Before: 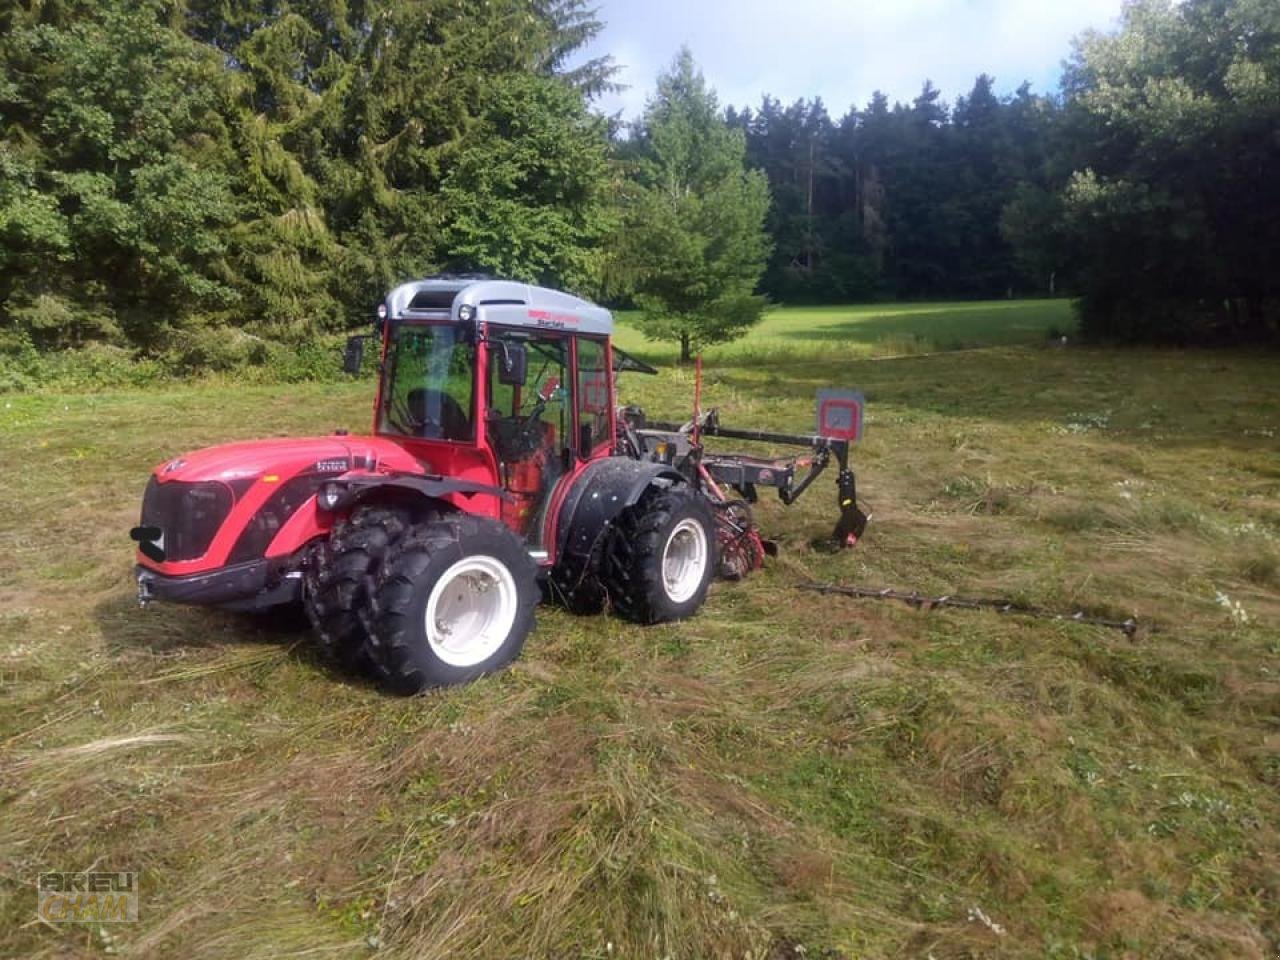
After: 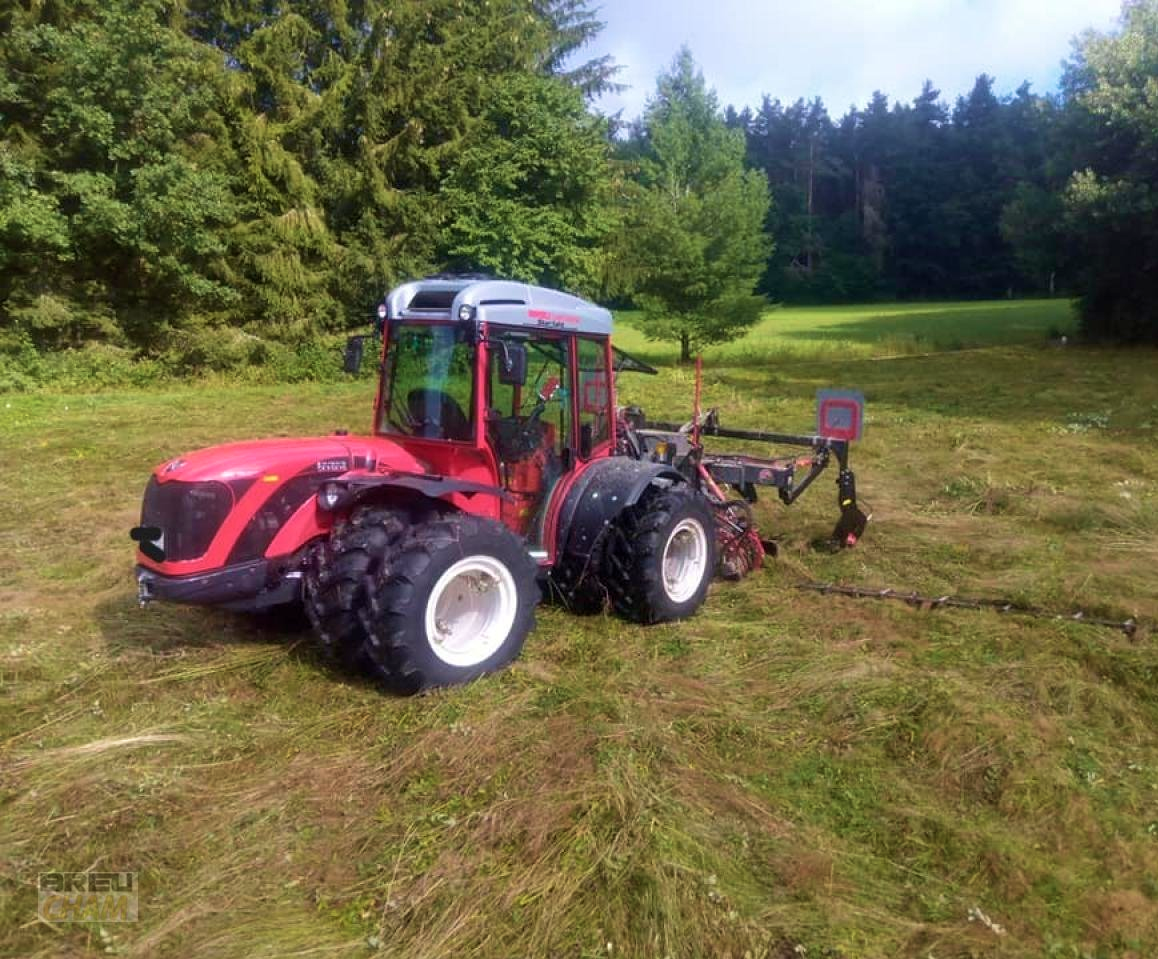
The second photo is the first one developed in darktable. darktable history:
velvia: strength 40.65%
exposure: black level correction 0.001, compensate highlight preservation false
crop: right 9.518%, bottom 0.016%
